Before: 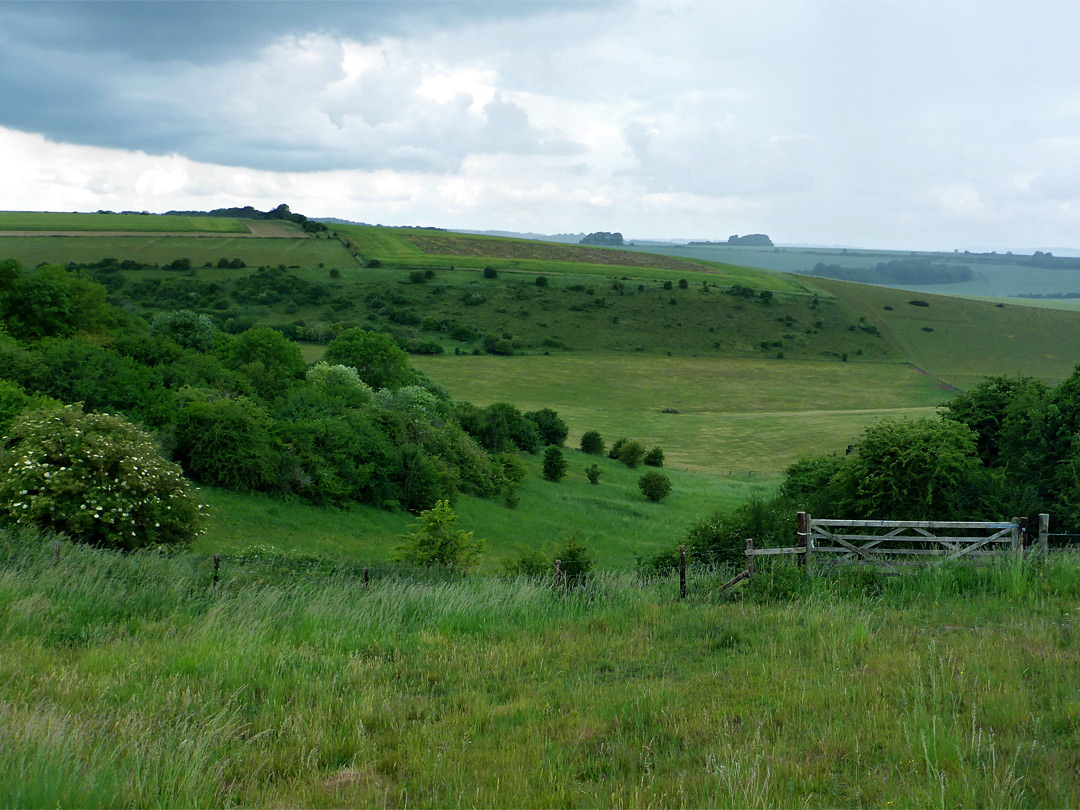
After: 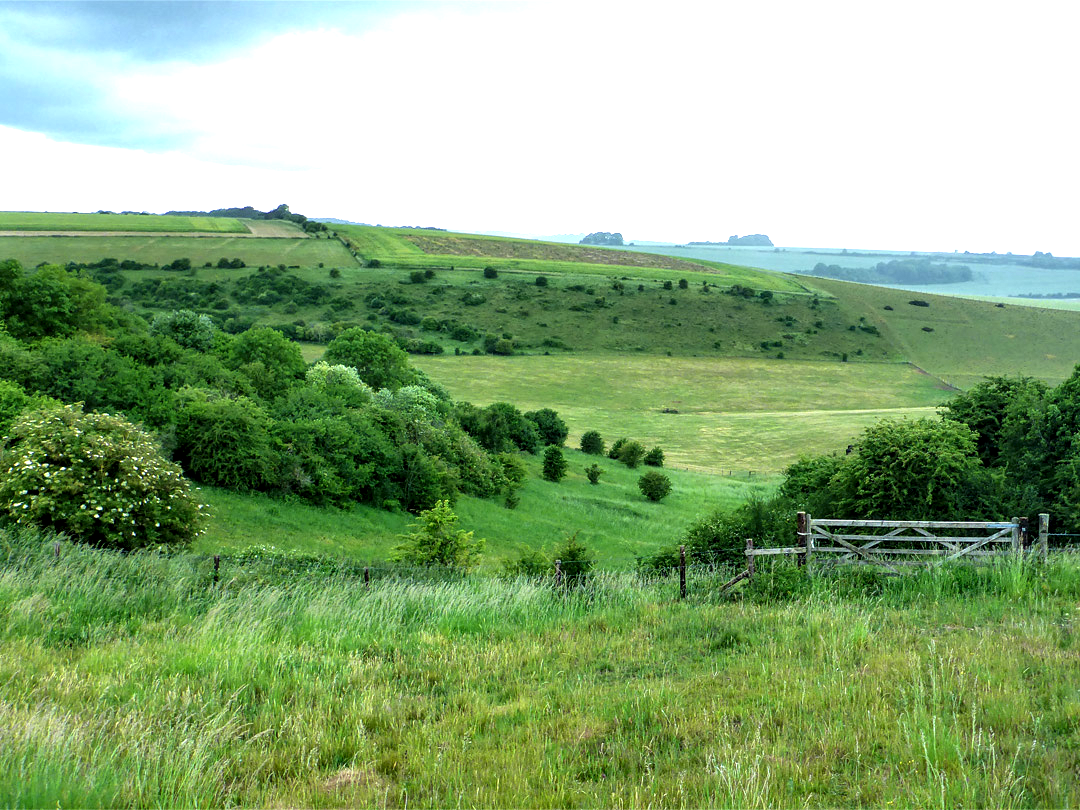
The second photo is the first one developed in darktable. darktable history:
exposure: black level correction 0, exposure 1.199 EV, compensate highlight preservation false
local contrast: detail 142%
